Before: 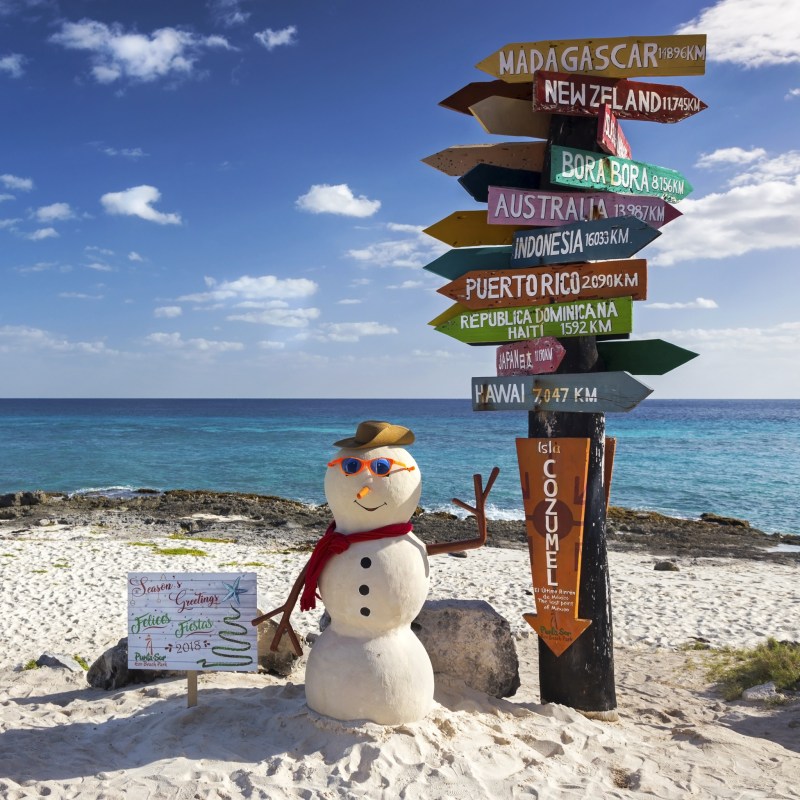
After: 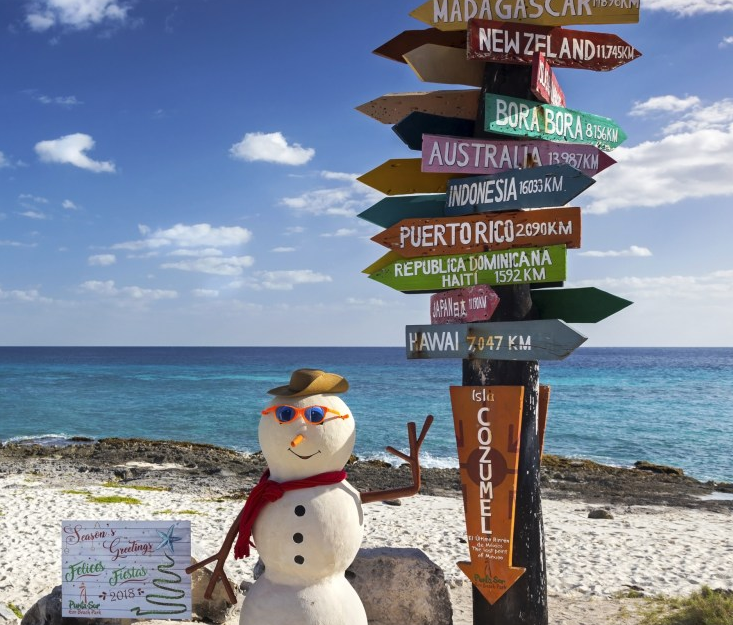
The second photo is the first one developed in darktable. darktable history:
crop: left 8.278%, top 6.546%, bottom 15.252%
